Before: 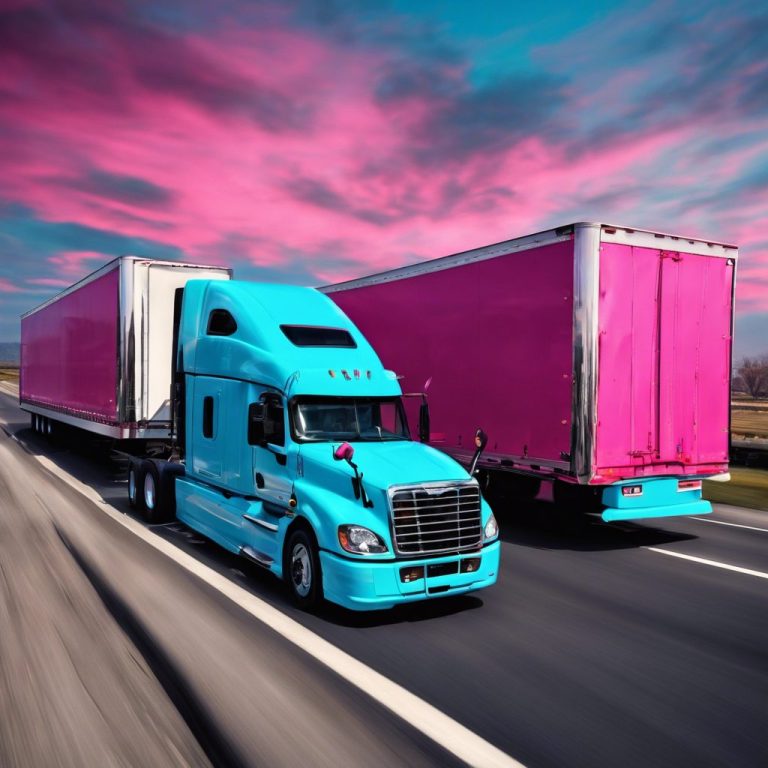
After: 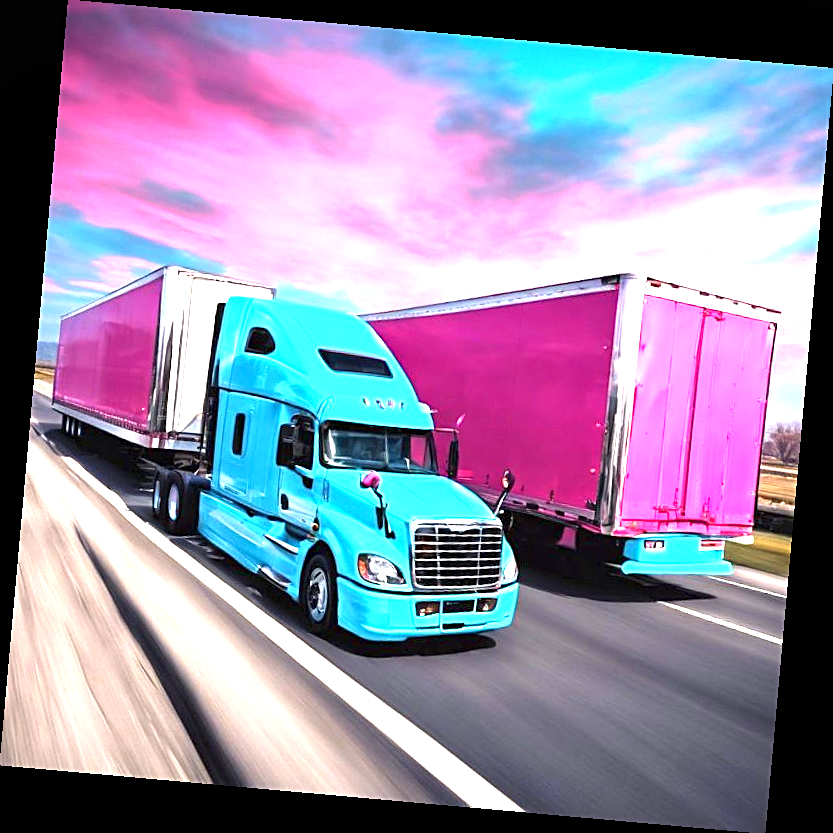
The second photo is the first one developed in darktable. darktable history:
exposure: black level correction 0, exposure 1.9 EV, compensate highlight preservation false
local contrast: highlights 100%, shadows 100%, detail 120%, midtone range 0.2
sharpen: on, module defaults
rotate and perspective: rotation 5.12°, automatic cropping off
